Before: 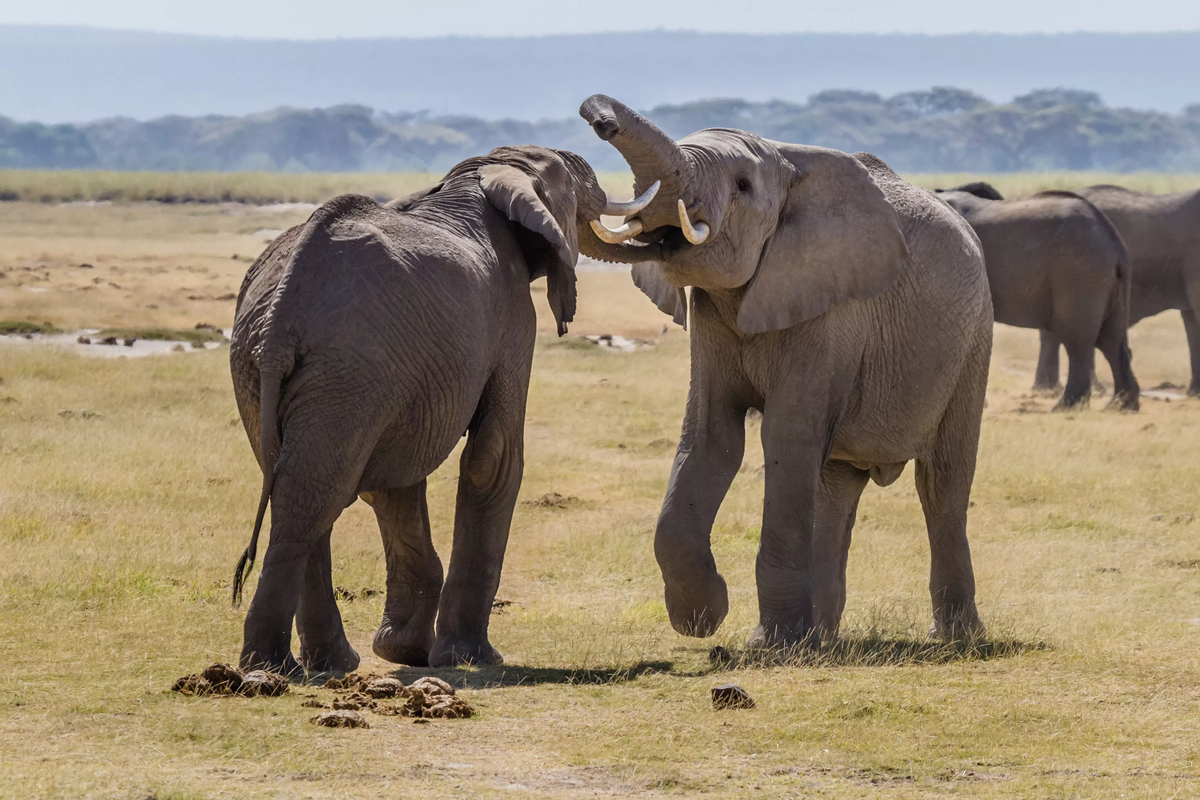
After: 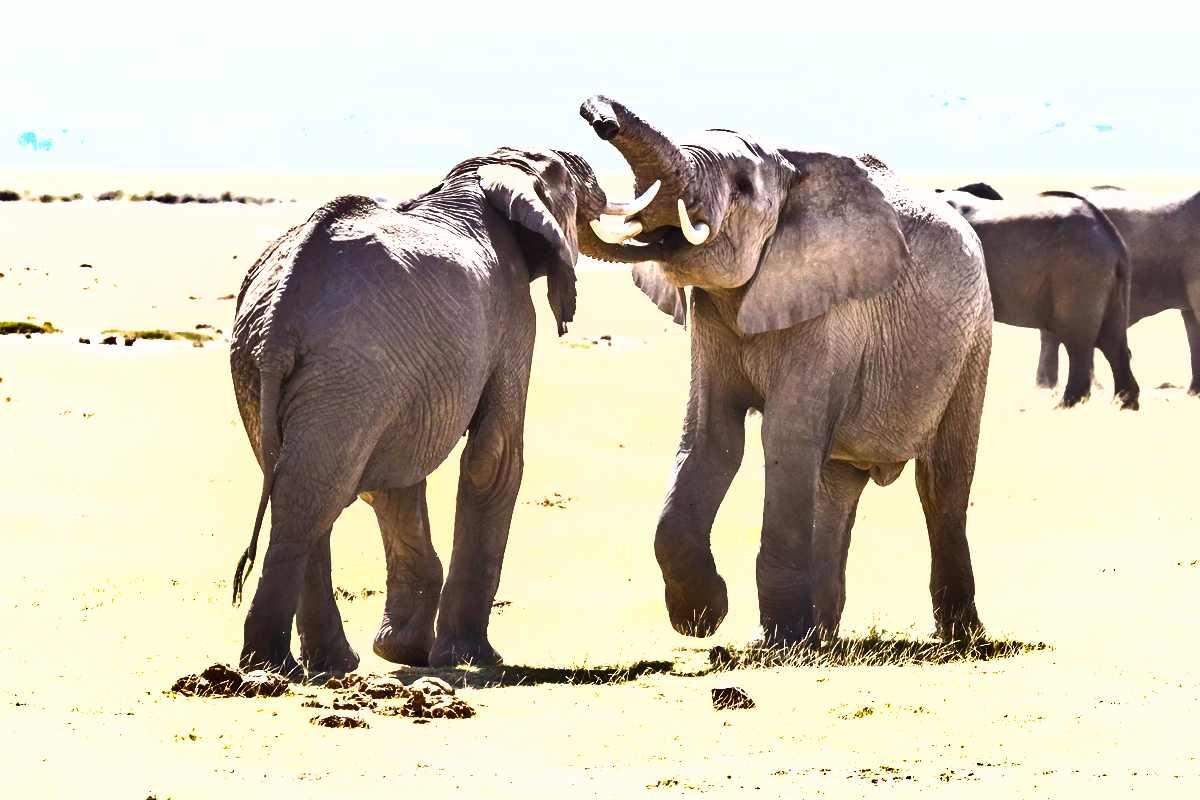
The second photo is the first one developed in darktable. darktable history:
exposure: exposure 2.25 EV, compensate highlight preservation false
shadows and highlights: radius 108.52, shadows 44.07, highlights -67.8, low approximation 0.01, soften with gaussian
